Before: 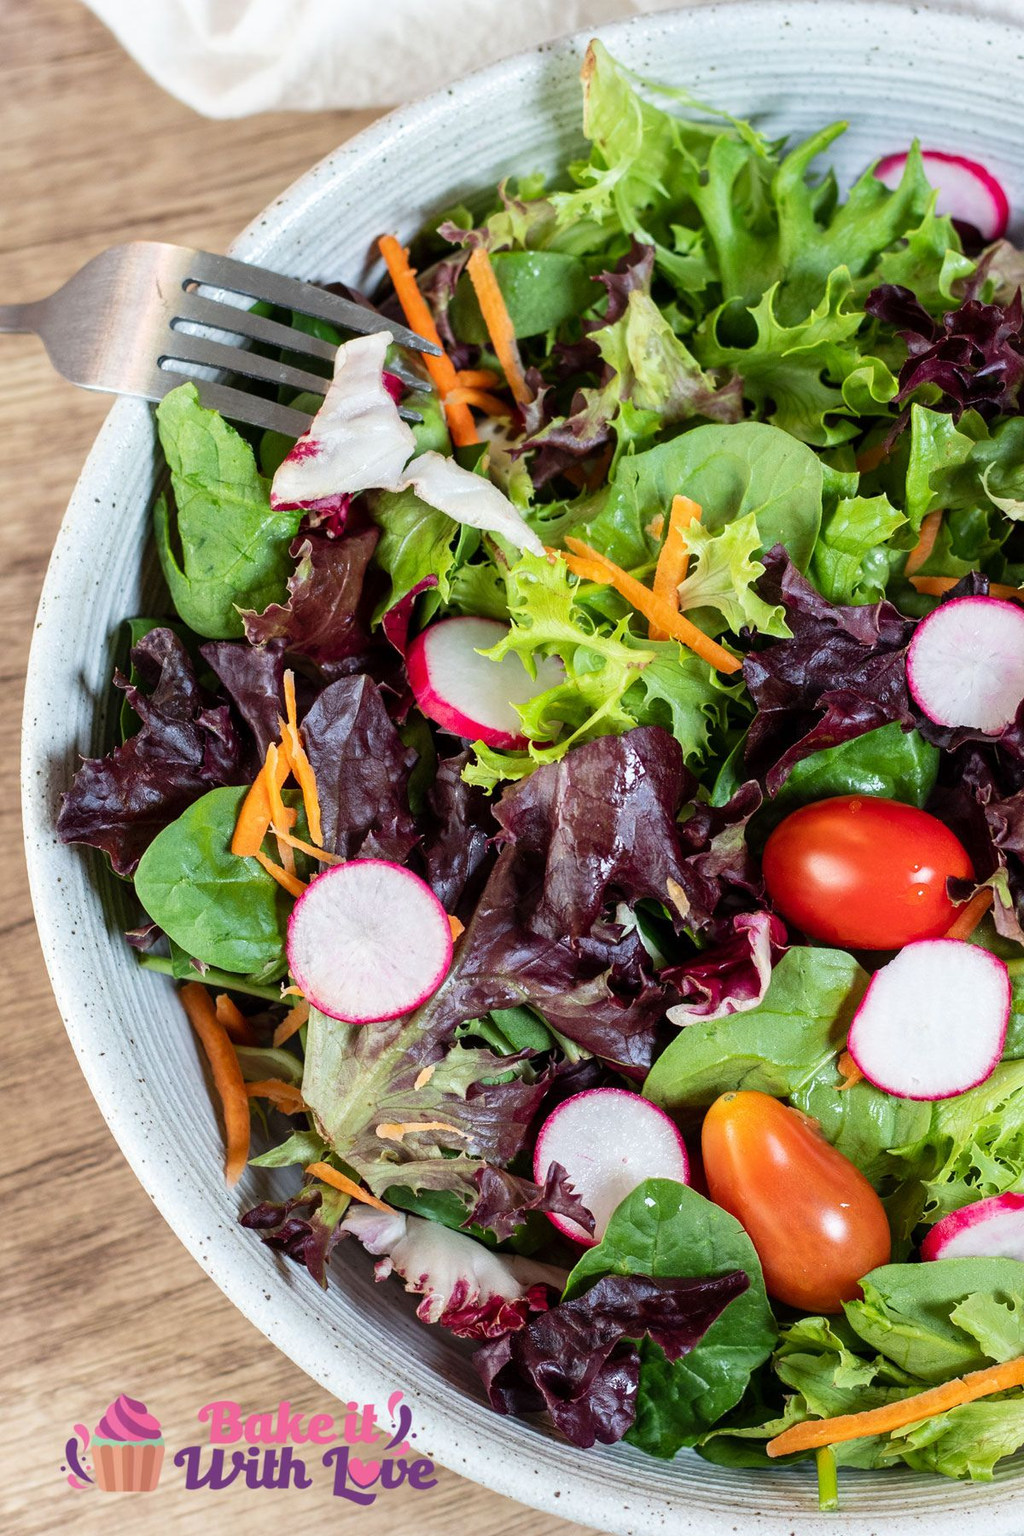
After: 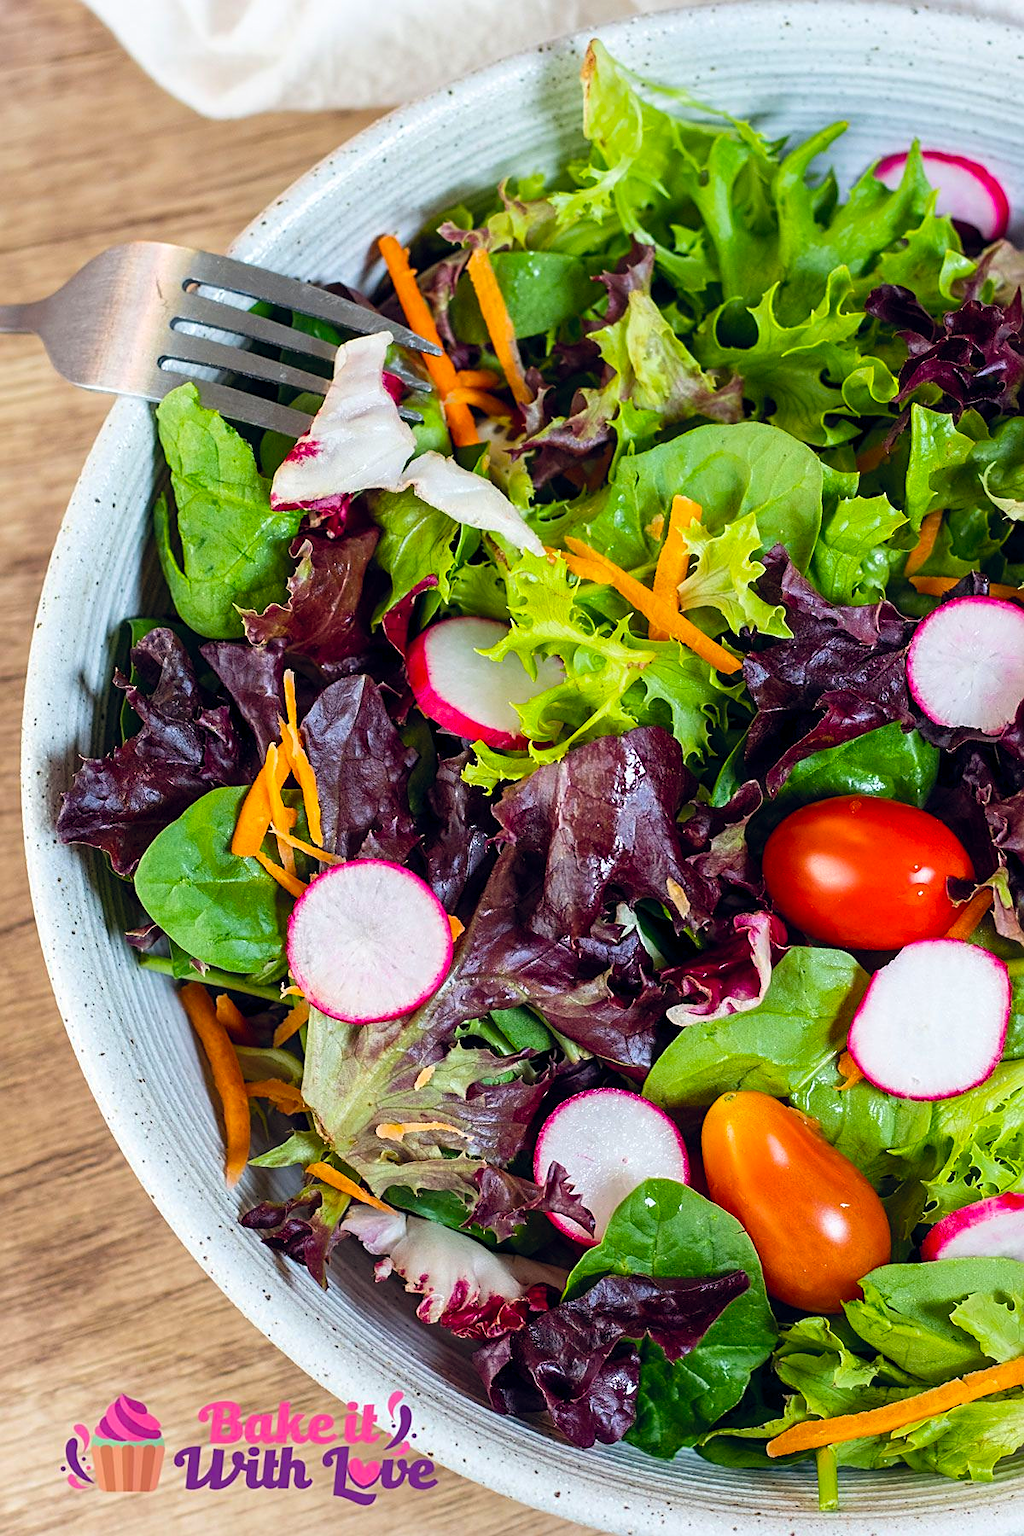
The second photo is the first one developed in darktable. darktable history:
sharpen: amount 0.483
color balance rgb: global offset › chroma 0.065%, global offset › hue 253.71°, linear chroma grading › global chroma 15.482%, perceptual saturation grading › global saturation 19.744%
